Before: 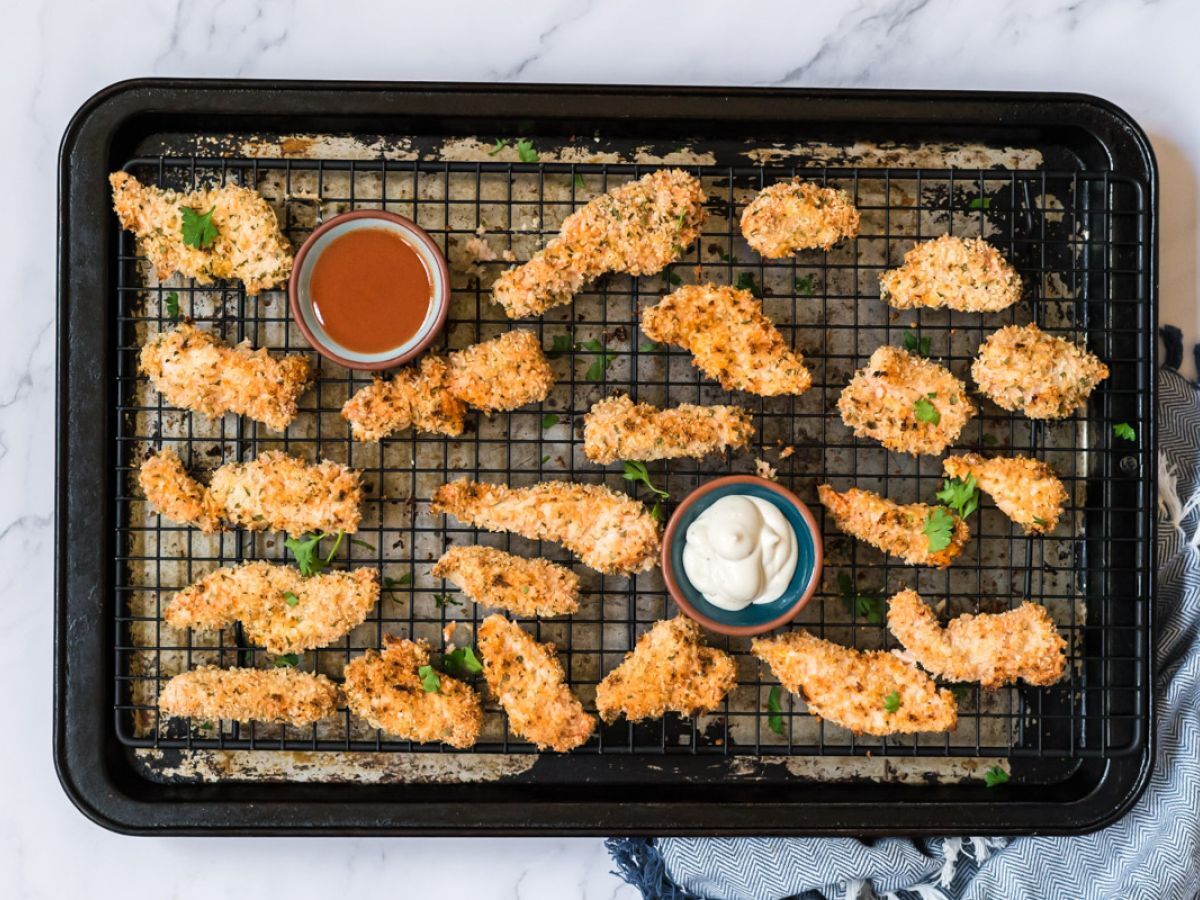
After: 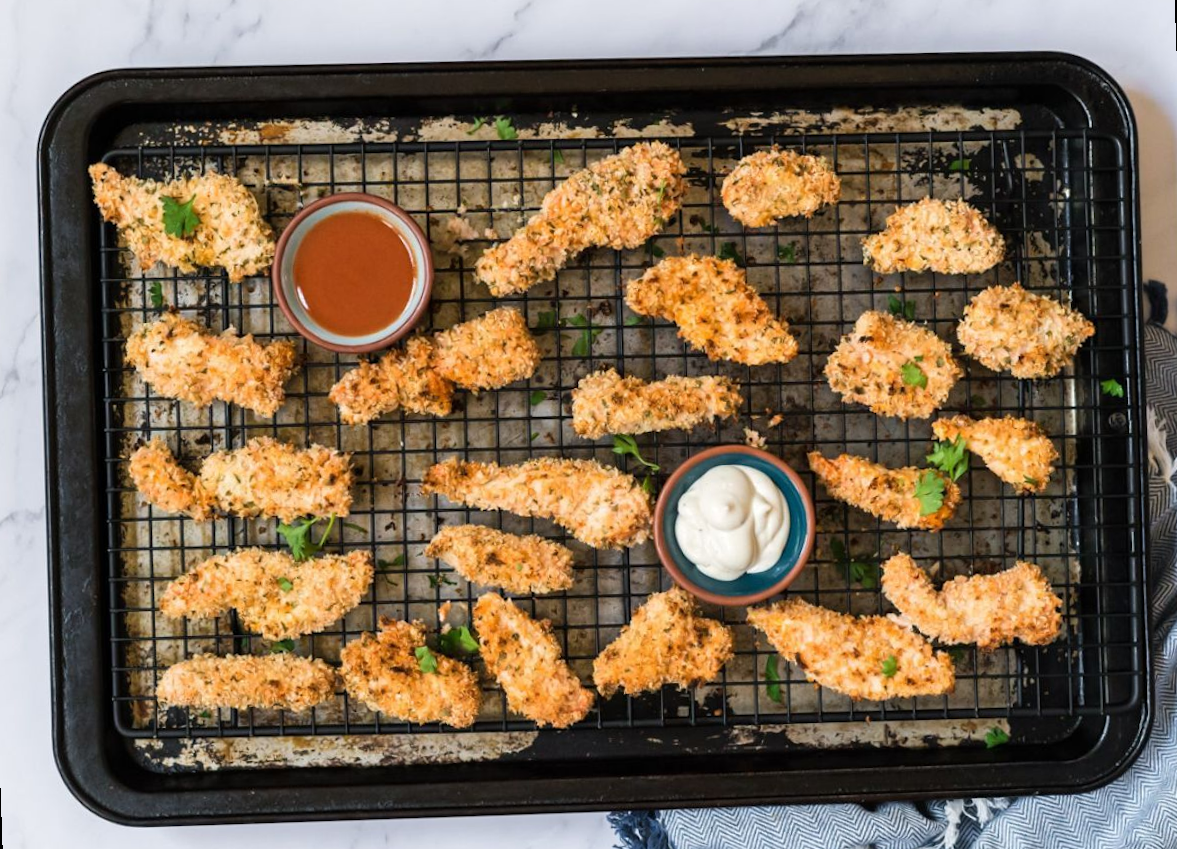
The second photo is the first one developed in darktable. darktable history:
rotate and perspective: rotation -2°, crop left 0.022, crop right 0.978, crop top 0.049, crop bottom 0.951
